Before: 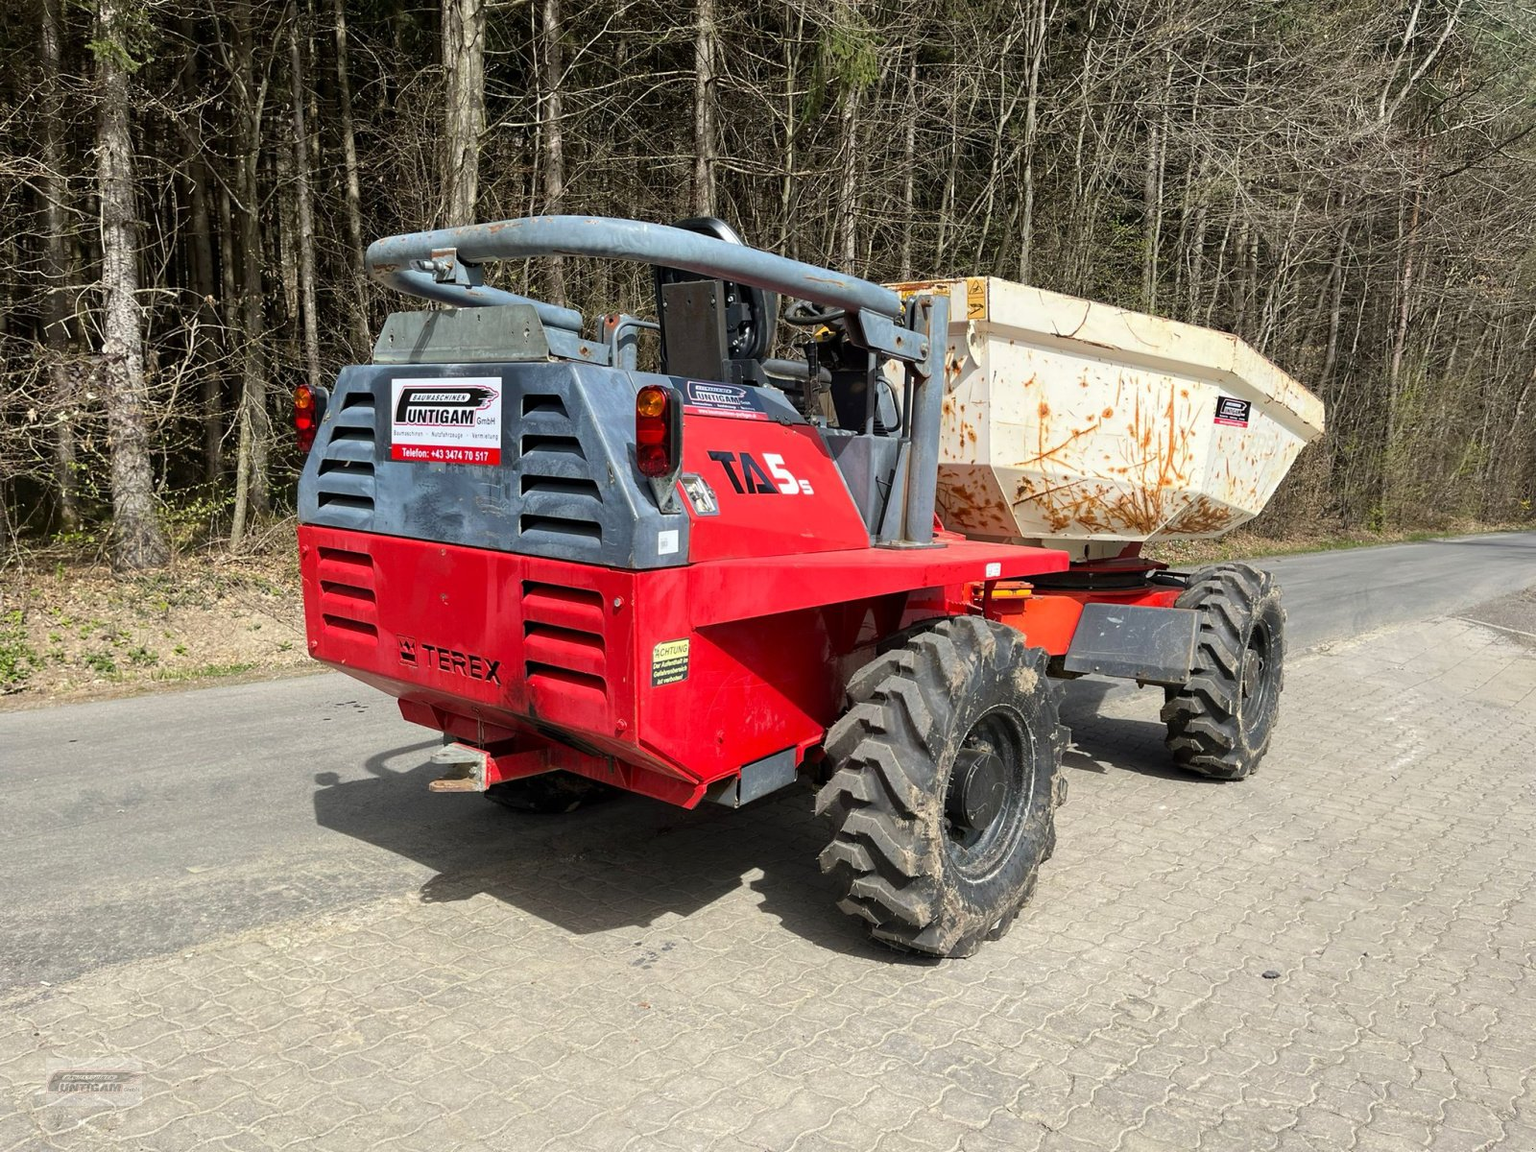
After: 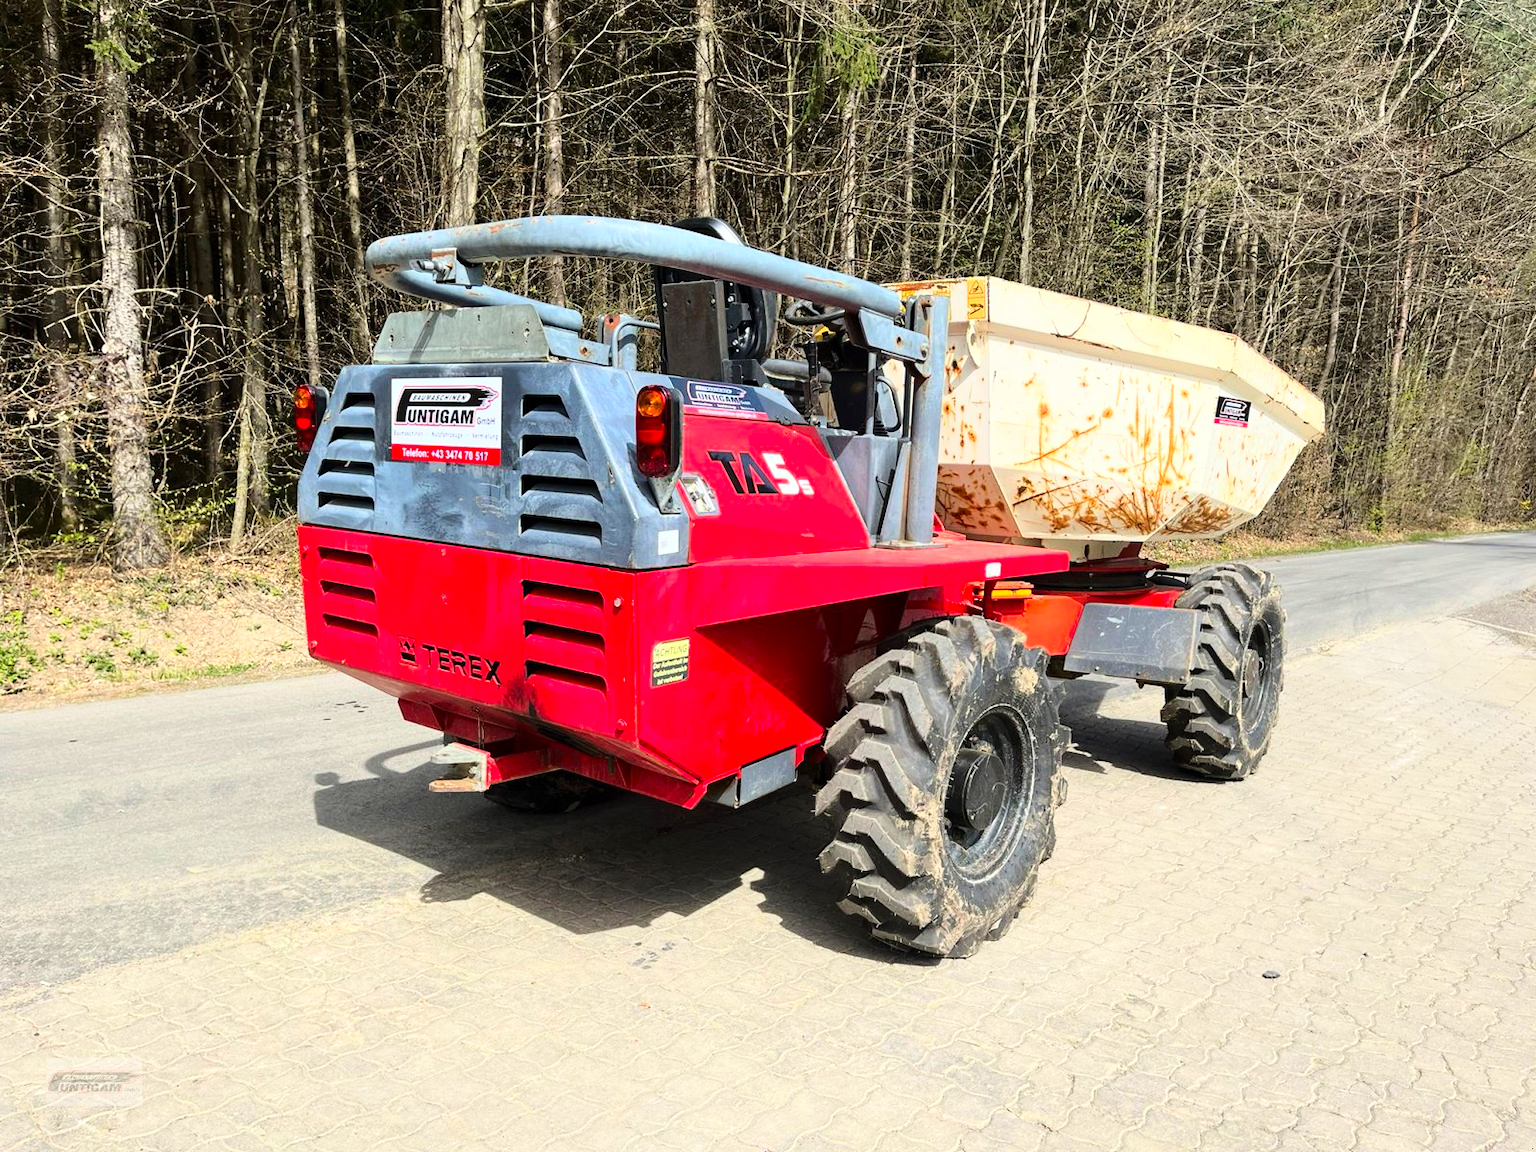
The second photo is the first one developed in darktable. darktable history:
contrast brightness saturation: saturation 0.175
base curve: curves: ch0 [(0, 0) (0.028, 0.03) (0.121, 0.232) (0.46, 0.748) (0.859, 0.968) (1, 1)]
